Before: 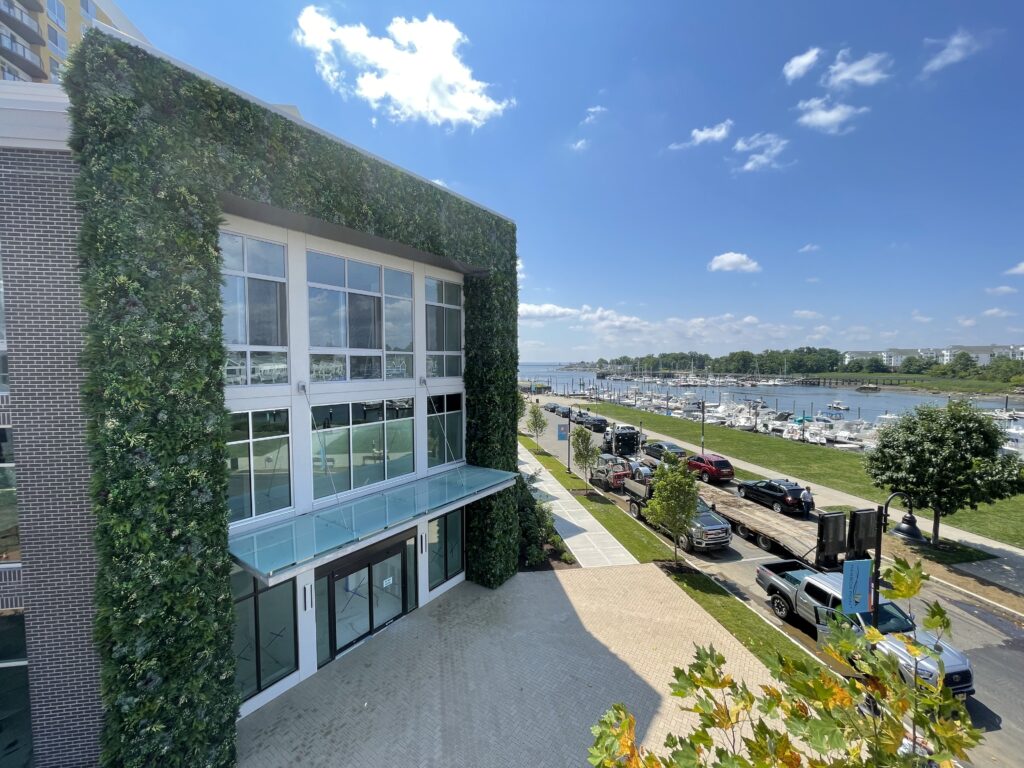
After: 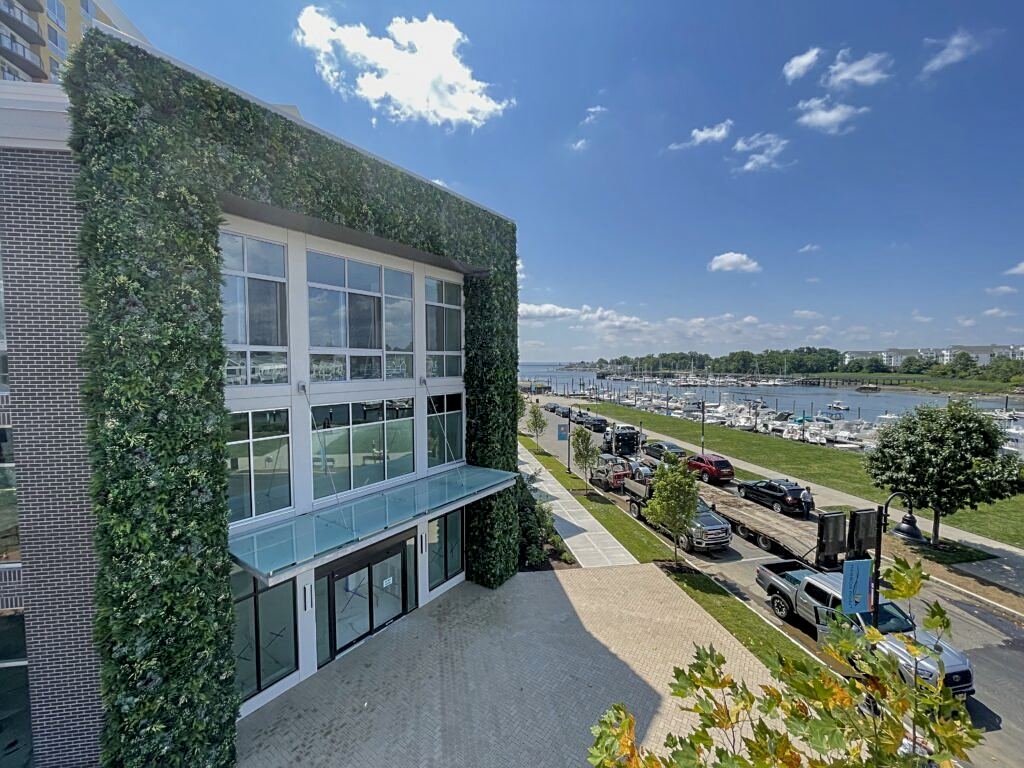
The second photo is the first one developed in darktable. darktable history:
local contrast: on, module defaults
sharpen: on, module defaults
tone equalizer: -8 EV 0.25 EV, -7 EV 0.417 EV, -6 EV 0.417 EV, -5 EV 0.25 EV, -3 EV -0.25 EV, -2 EV -0.417 EV, -1 EV -0.417 EV, +0 EV -0.25 EV, edges refinement/feathering 500, mask exposure compensation -1.57 EV, preserve details guided filter
